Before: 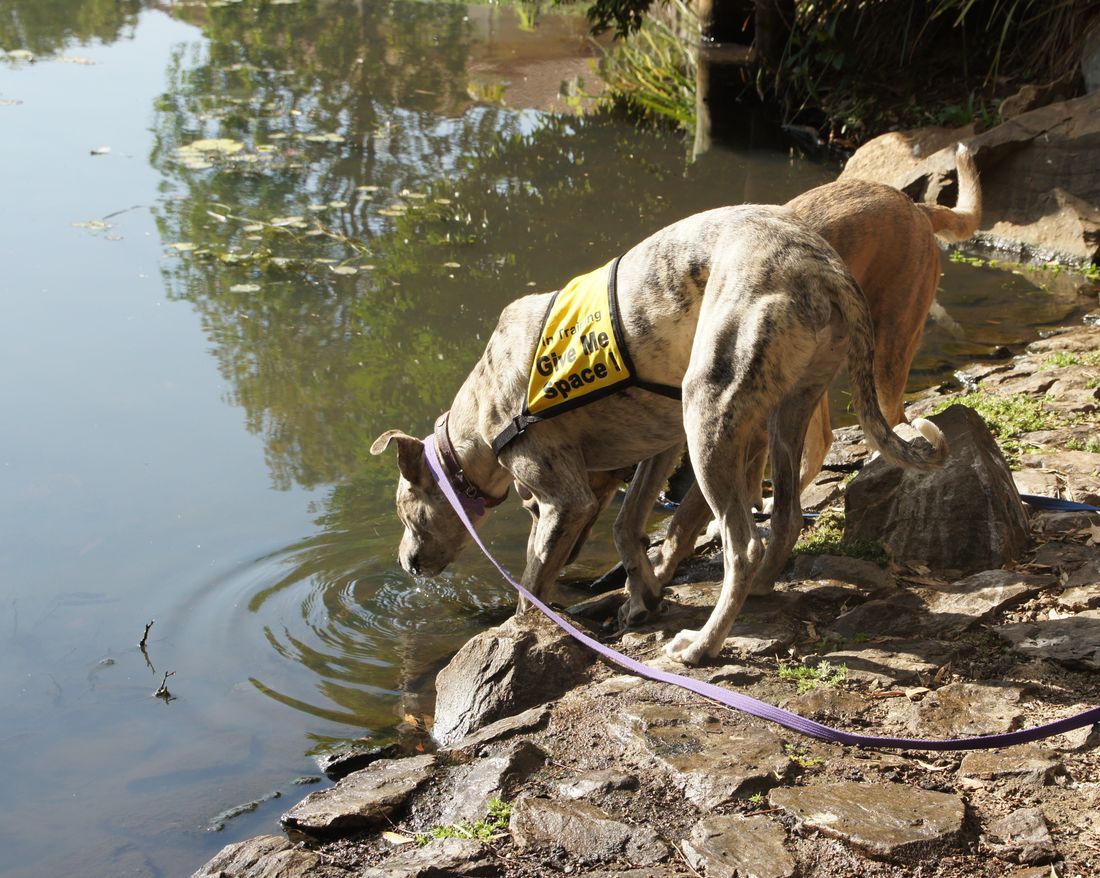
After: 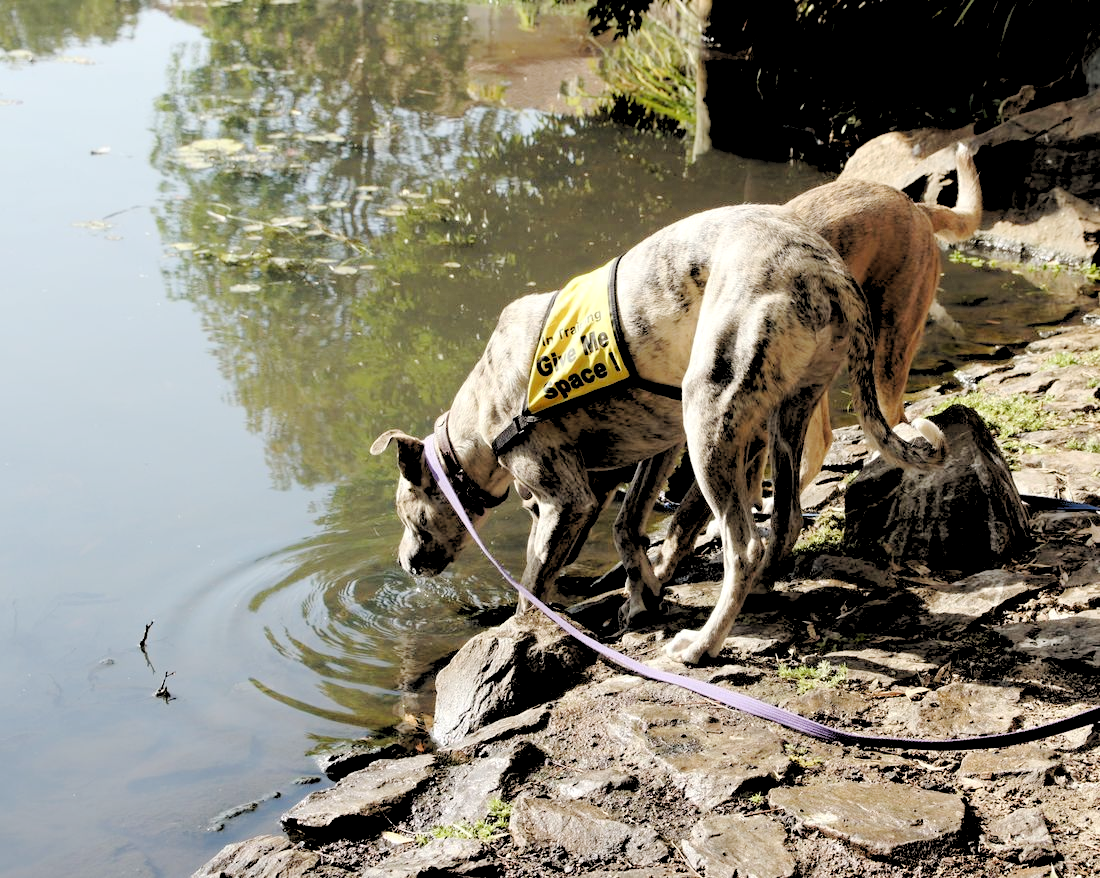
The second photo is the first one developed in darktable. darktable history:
rgb levels: levels [[0.029, 0.461, 0.922], [0, 0.5, 1], [0, 0.5, 1]]
base curve: curves: ch0 [(0, 0) (0.158, 0.273) (0.879, 0.895) (1, 1)], preserve colors none
white balance: emerald 1
